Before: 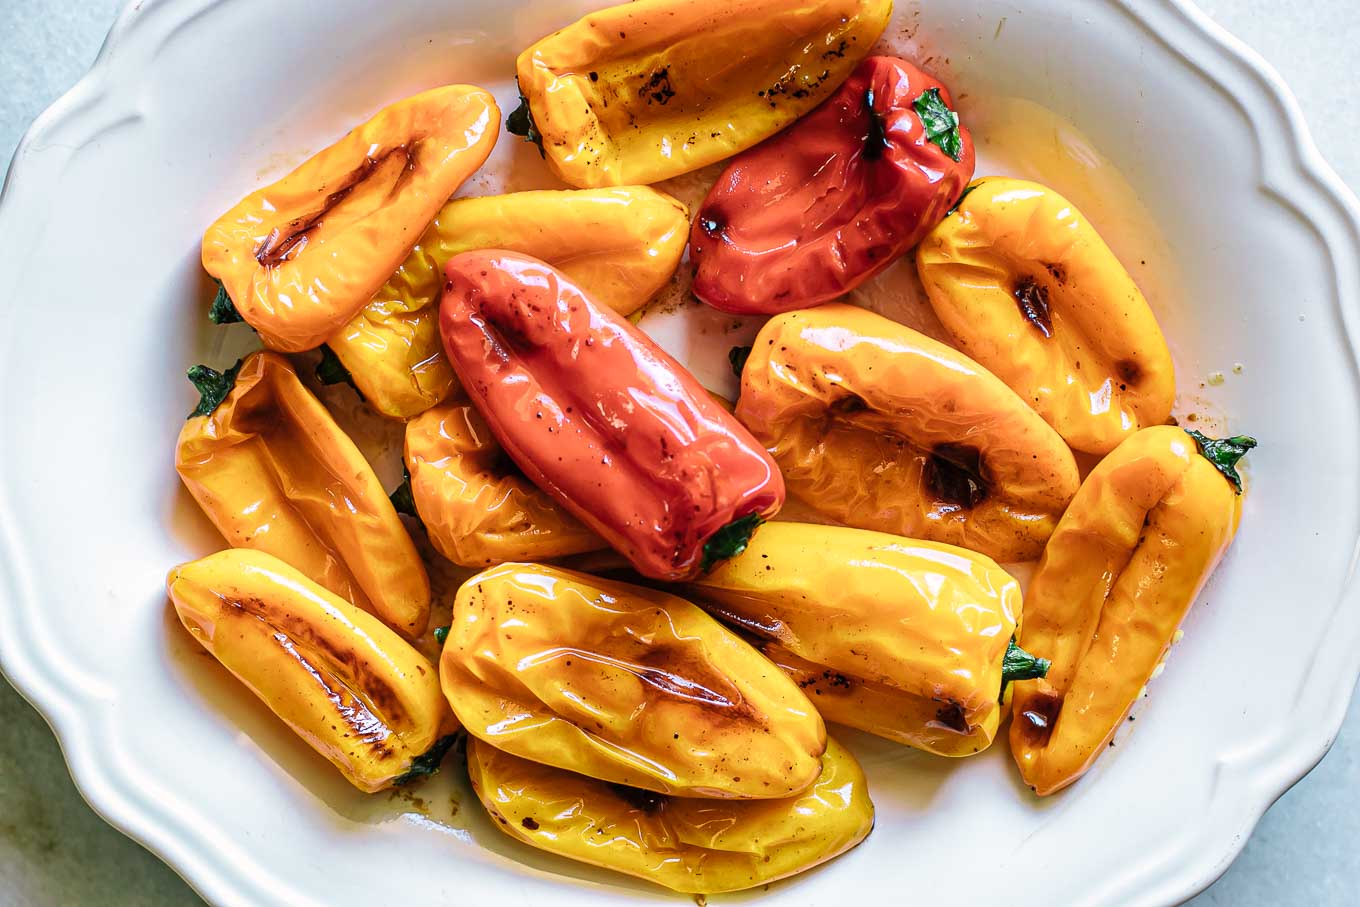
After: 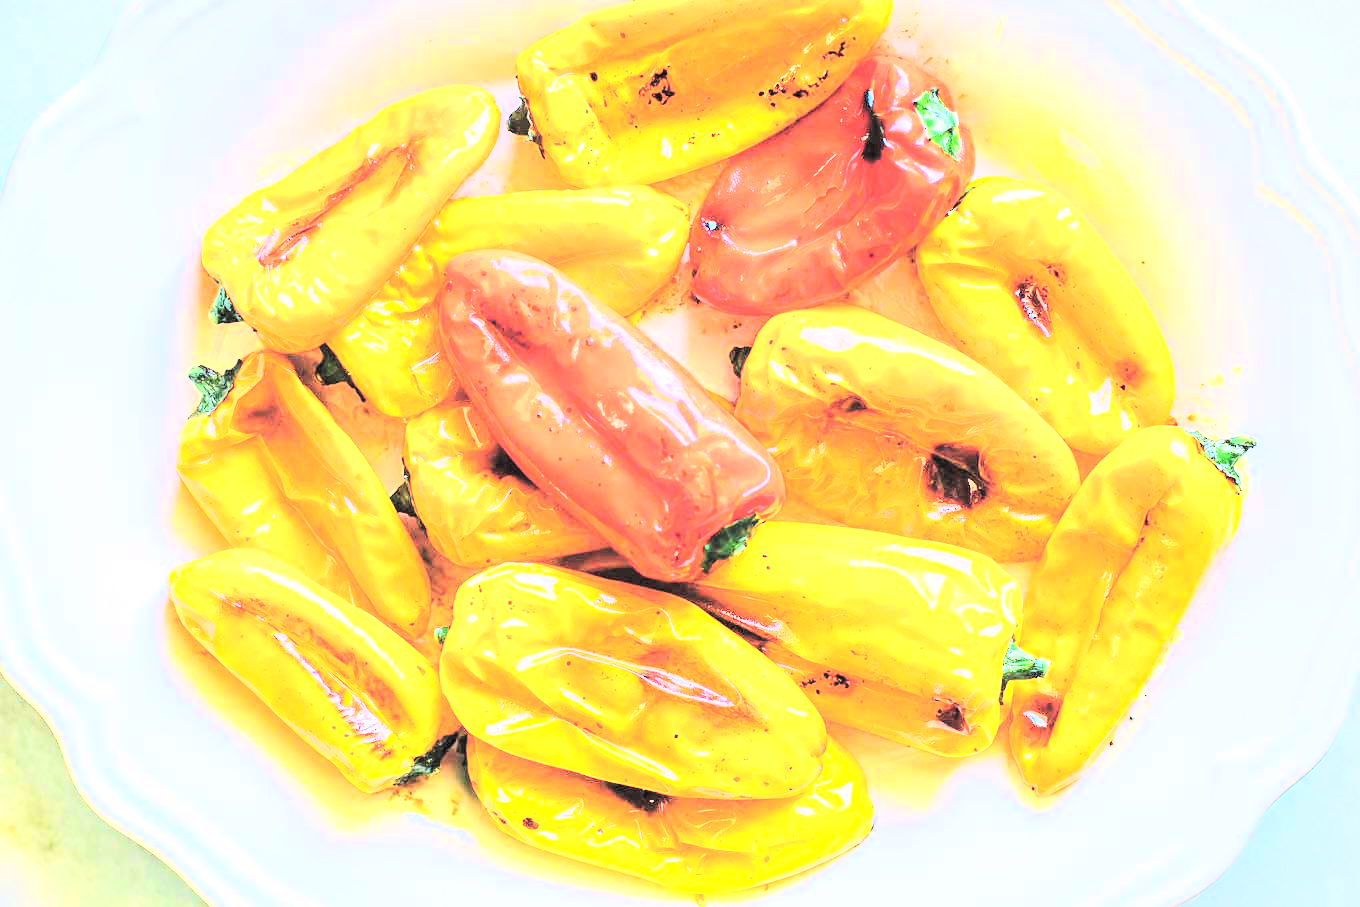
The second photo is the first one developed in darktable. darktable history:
tone curve: curves: ch0 [(0, 0) (0.417, 0.851) (1, 1)]
contrast brightness saturation: contrast 0.1, brightness 0.3, saturation 0.14
